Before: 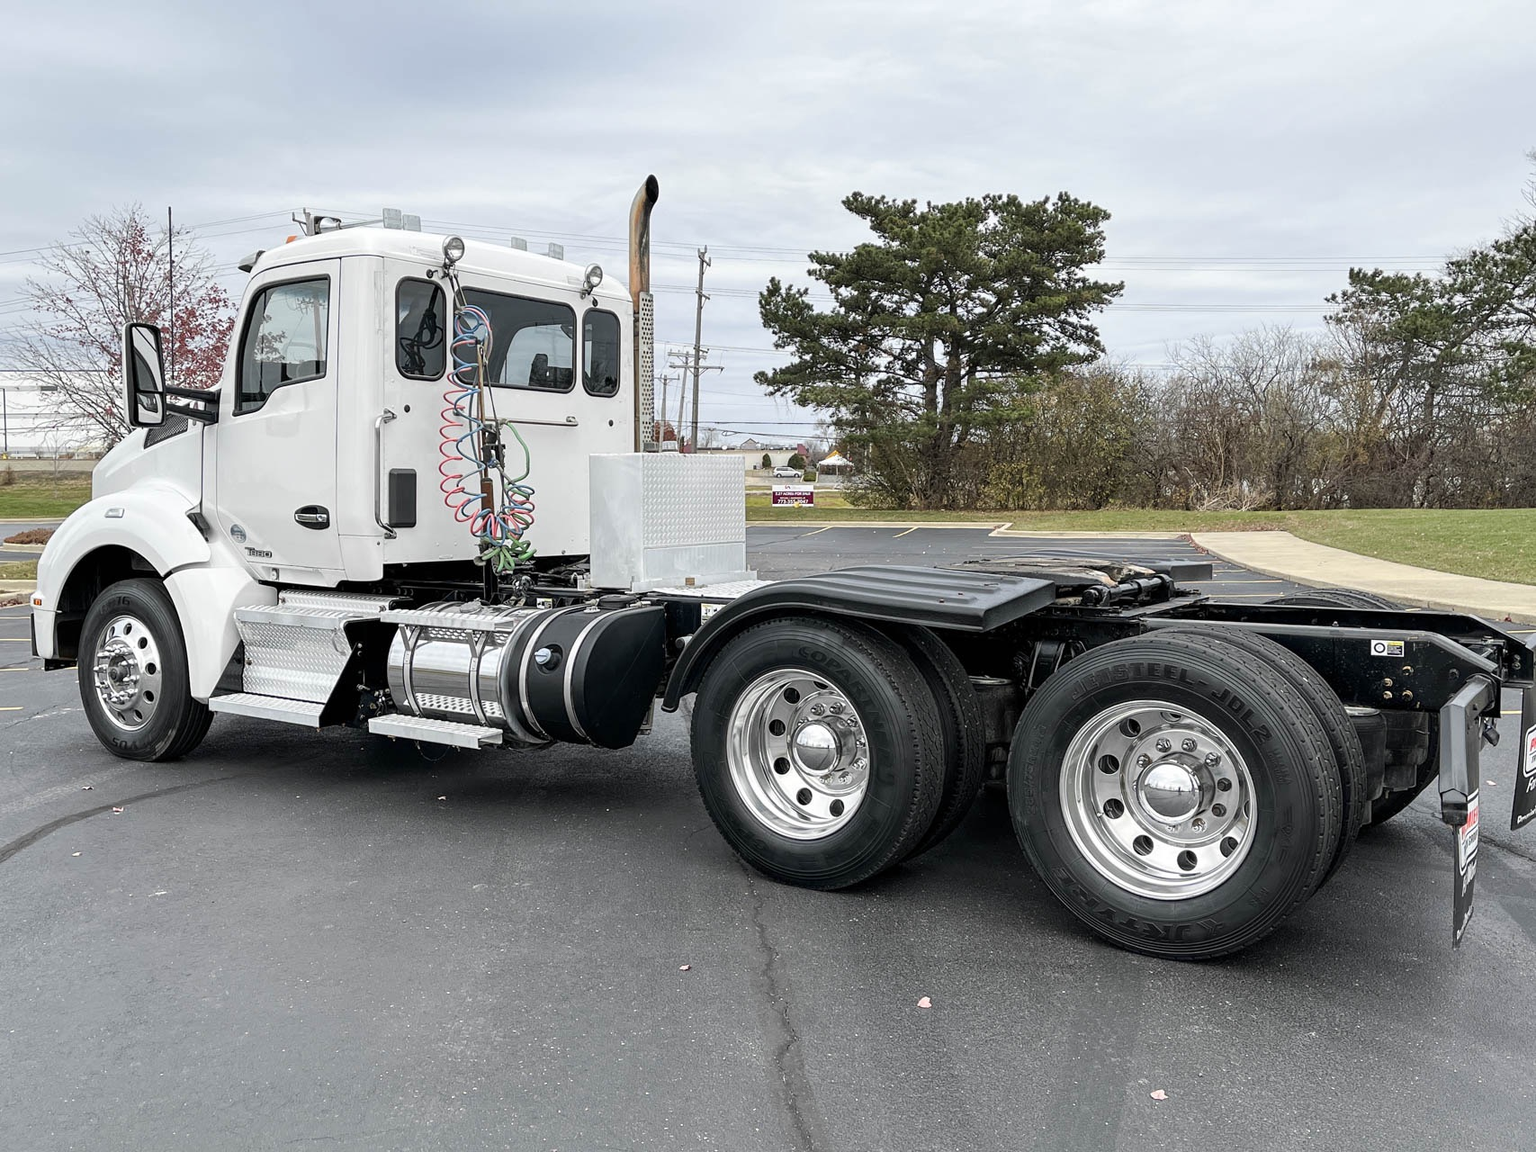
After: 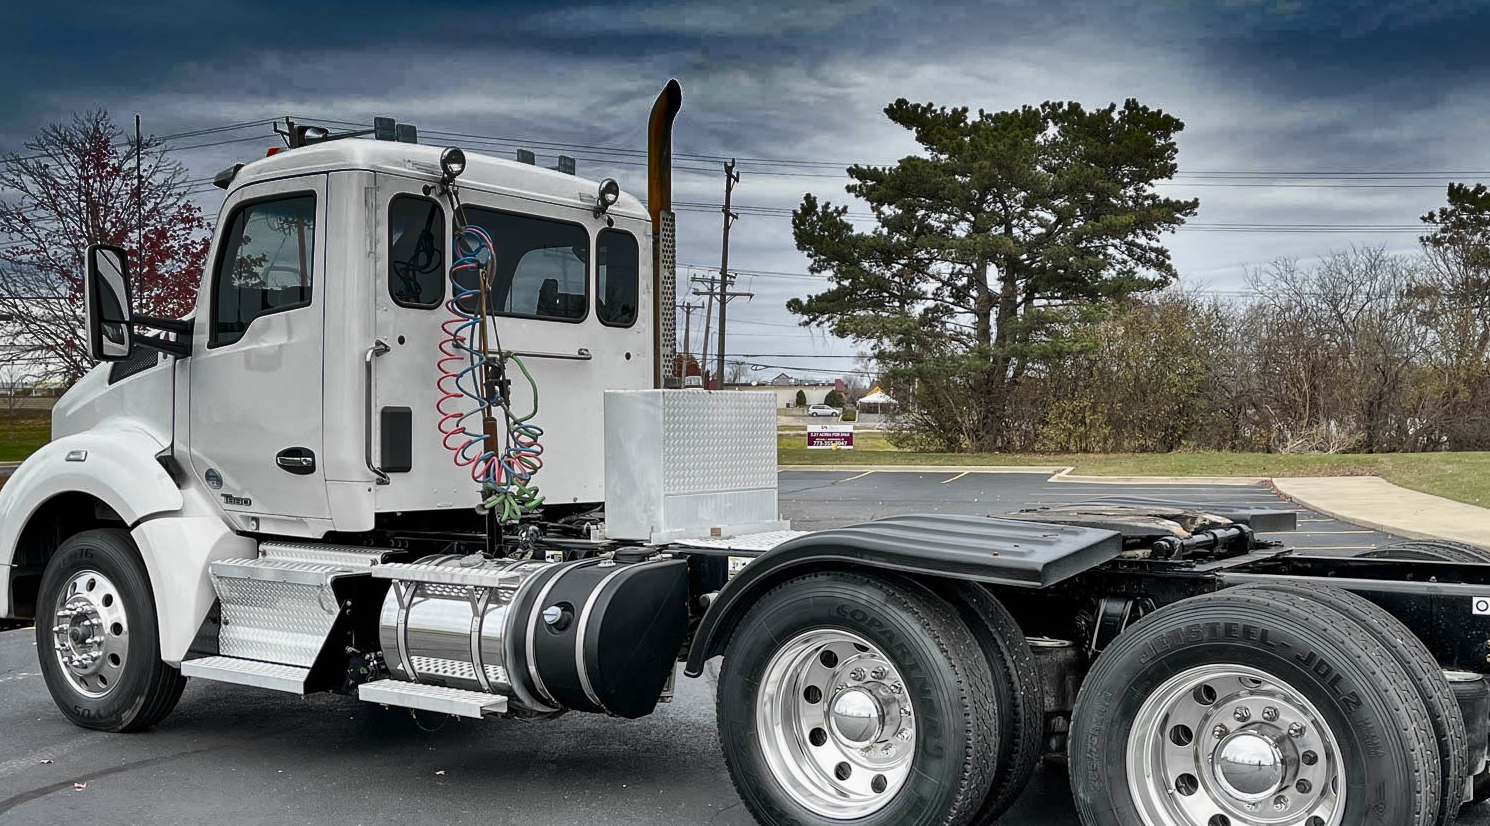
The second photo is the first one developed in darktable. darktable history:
crop: left 3.015%, top 8.969%, right 9.647%, bottom 26.457%
shadows and highlights: radius 123.98, shadows 100, white point adjustment -3, highlights -100, highlights color adjustment 89.84%, soften with gaussian
